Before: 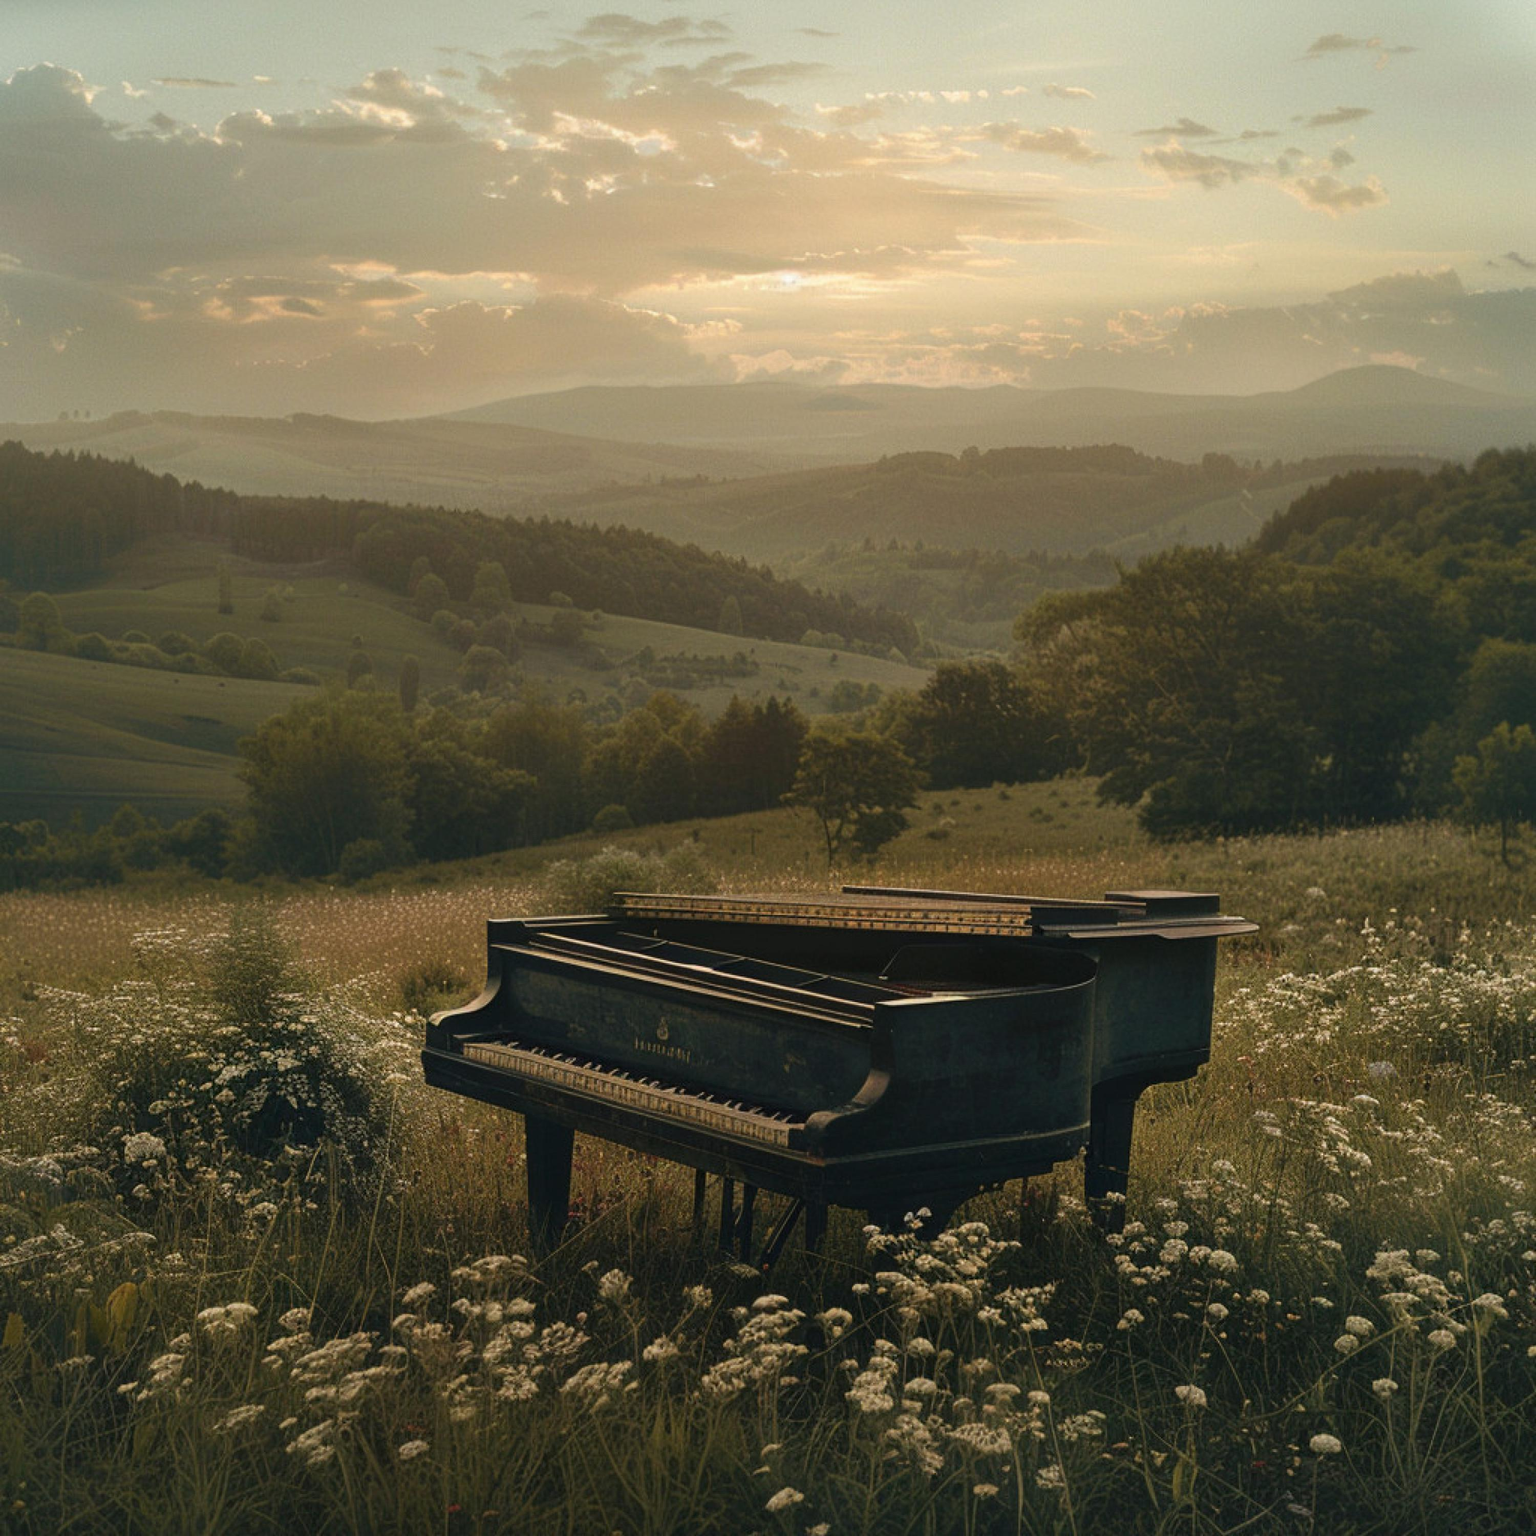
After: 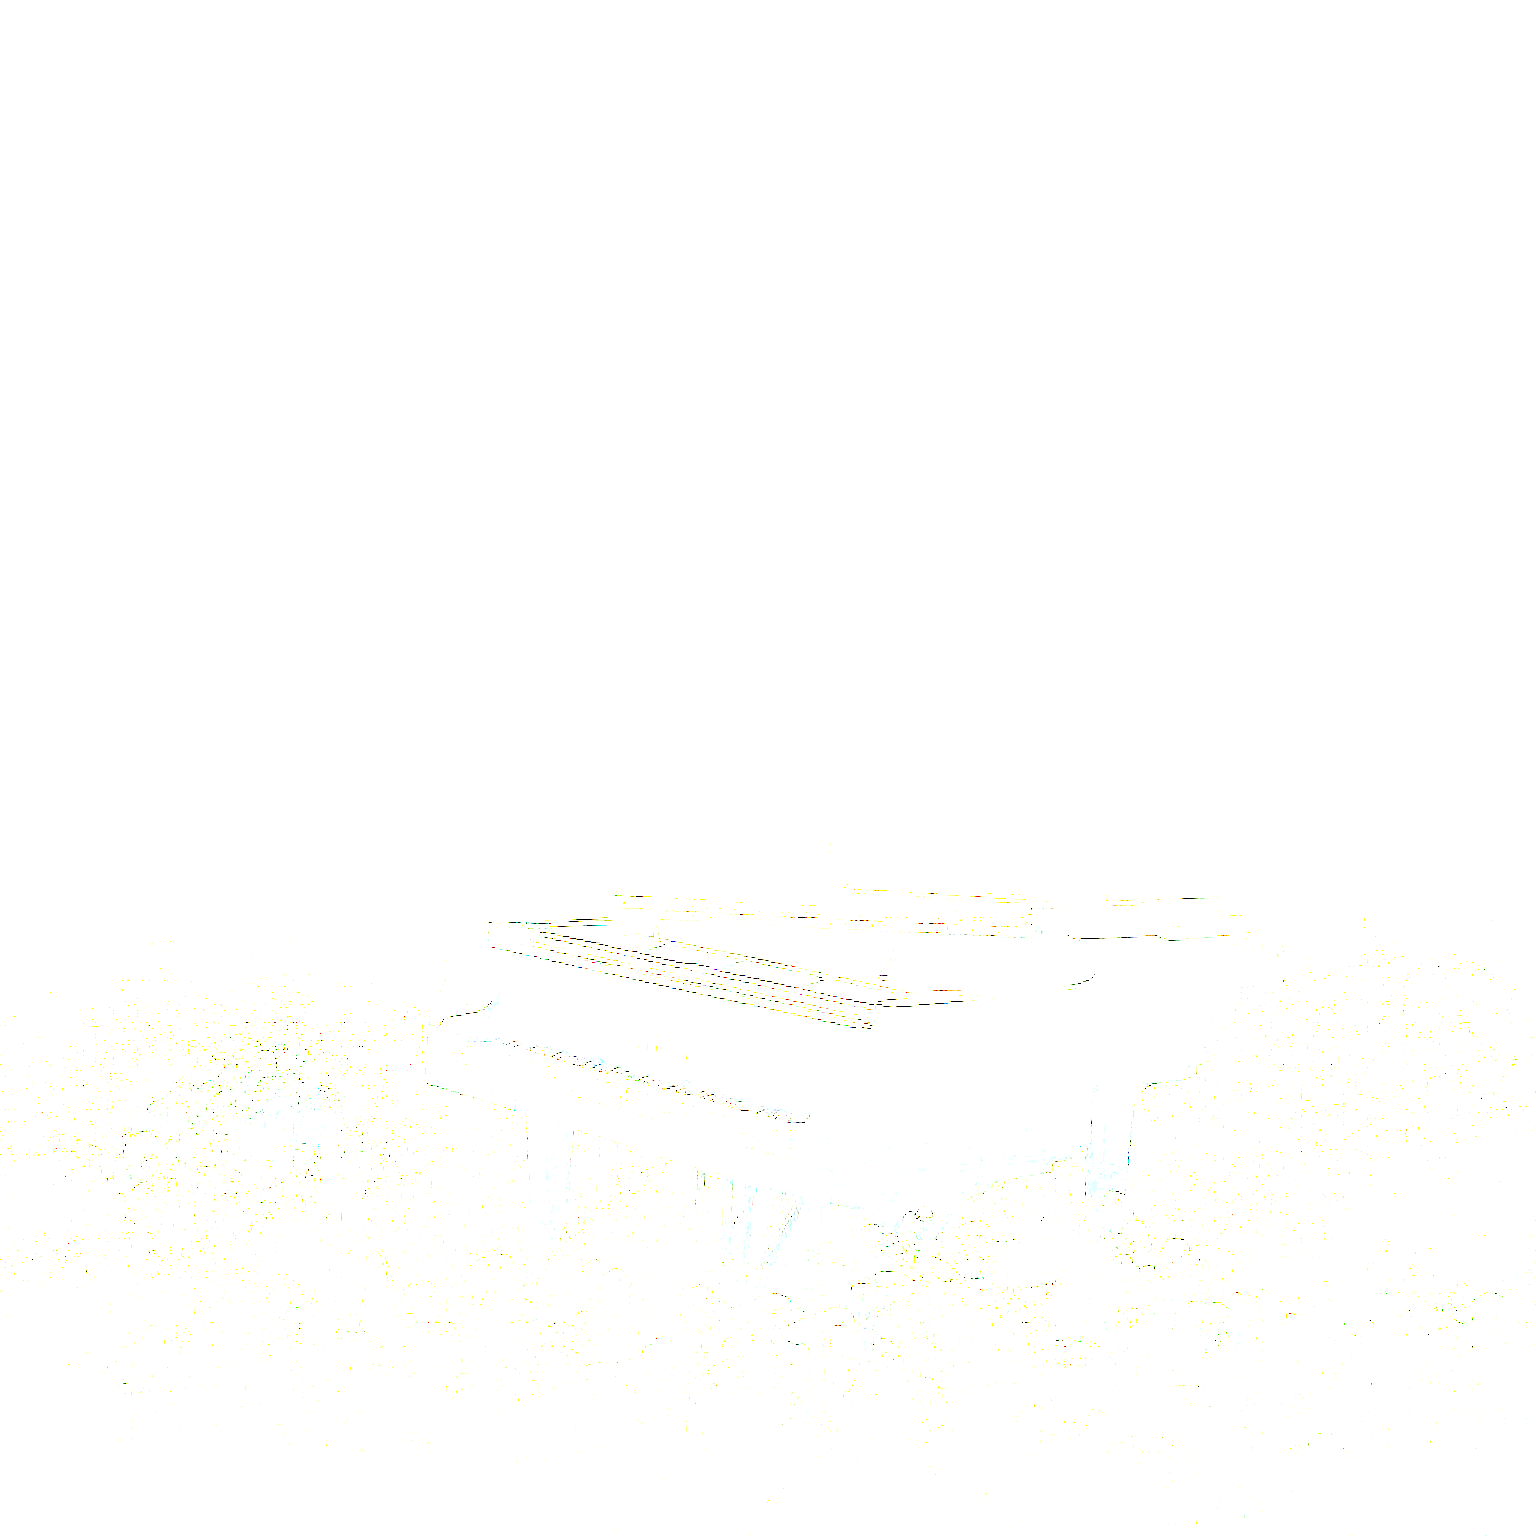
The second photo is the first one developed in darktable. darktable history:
exposure: exposure 7.963 EV, compensate highlight preservation false
